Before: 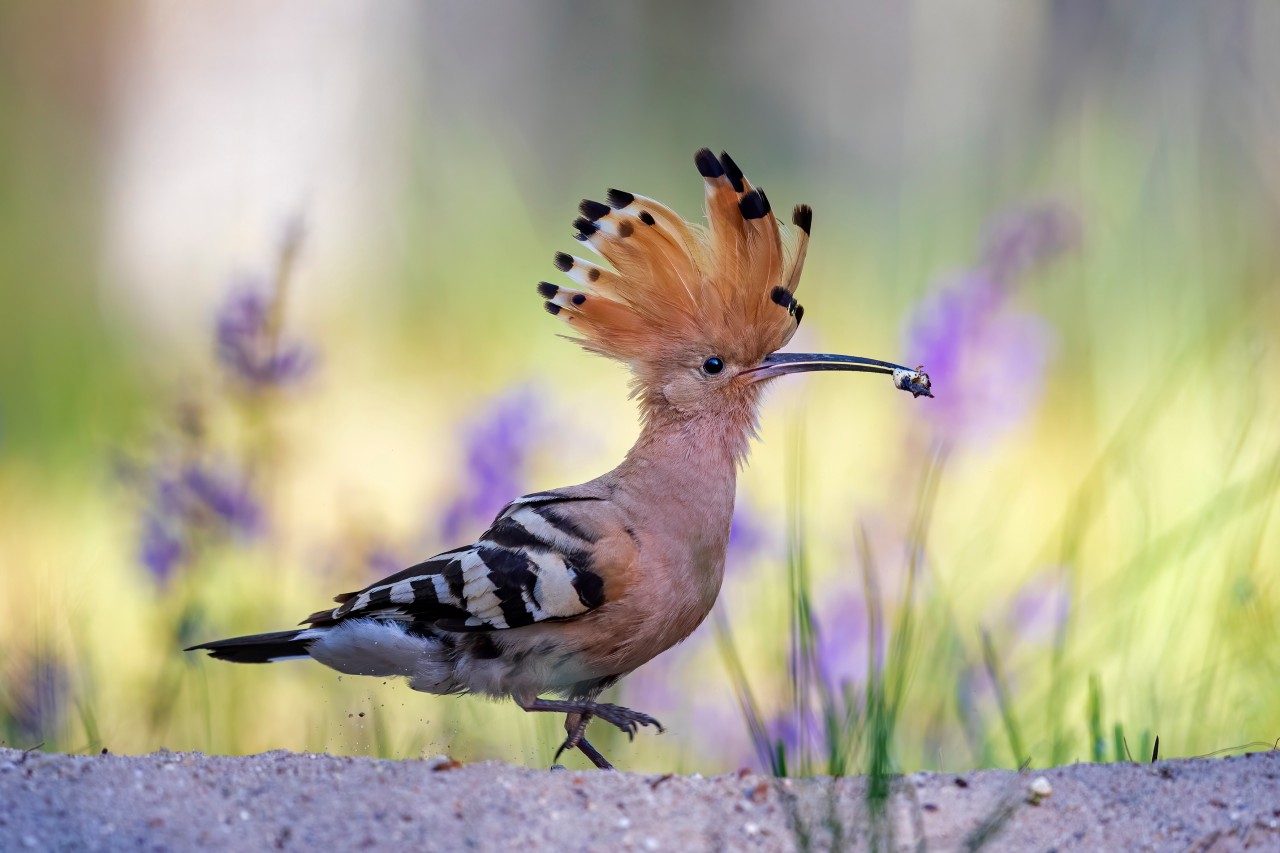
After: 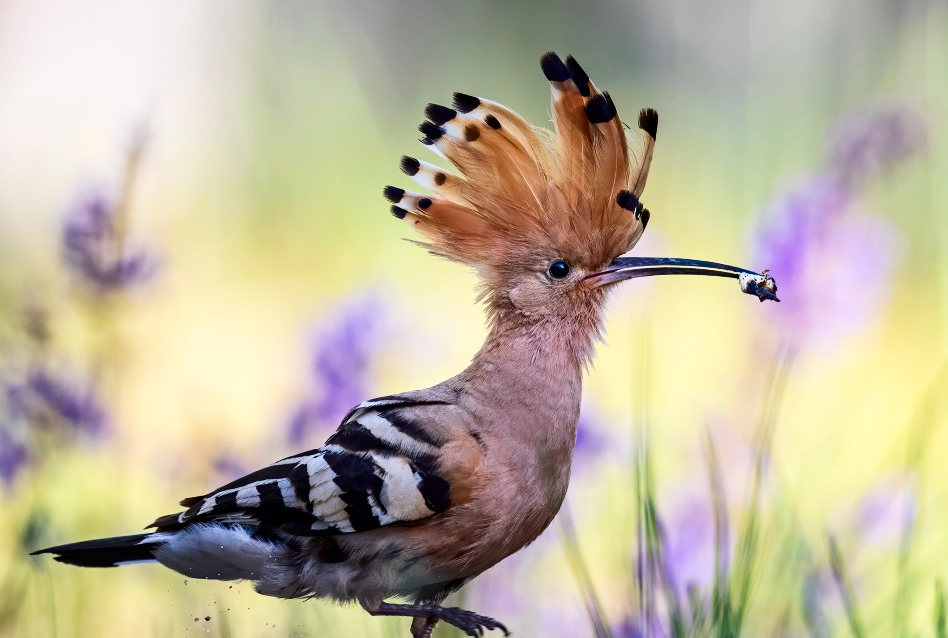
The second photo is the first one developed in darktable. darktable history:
contrast brightness saturation: contrast 0.276
crop and rotate: left 12.042%, top 11.377%, right 13.858%, bottom 13.711%
